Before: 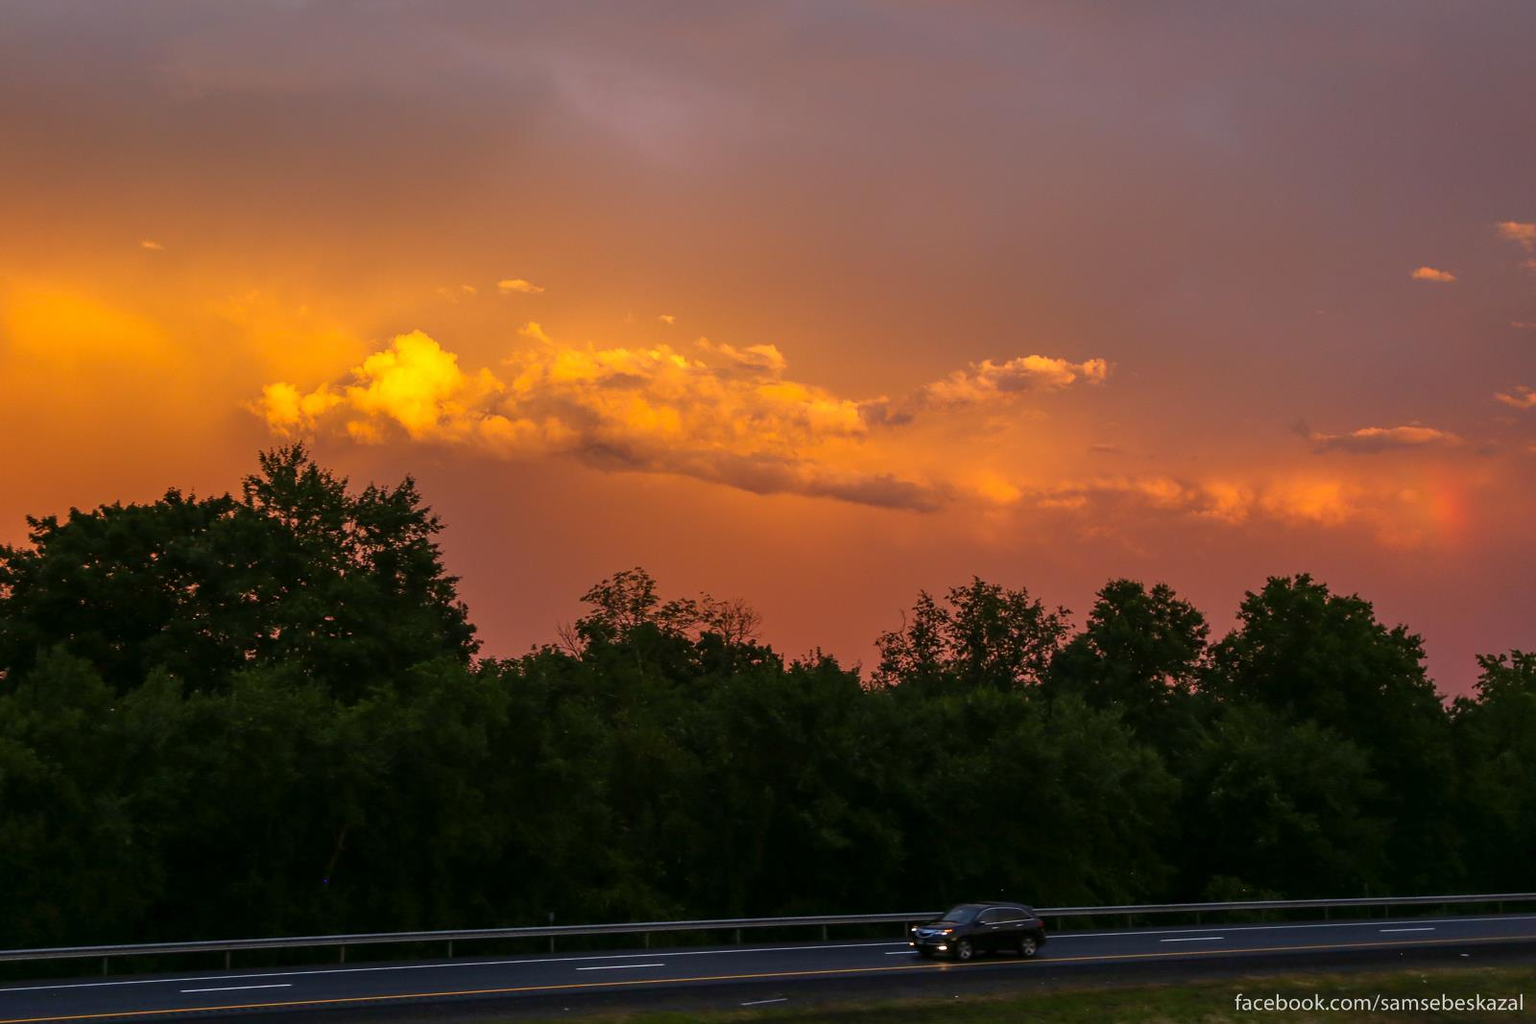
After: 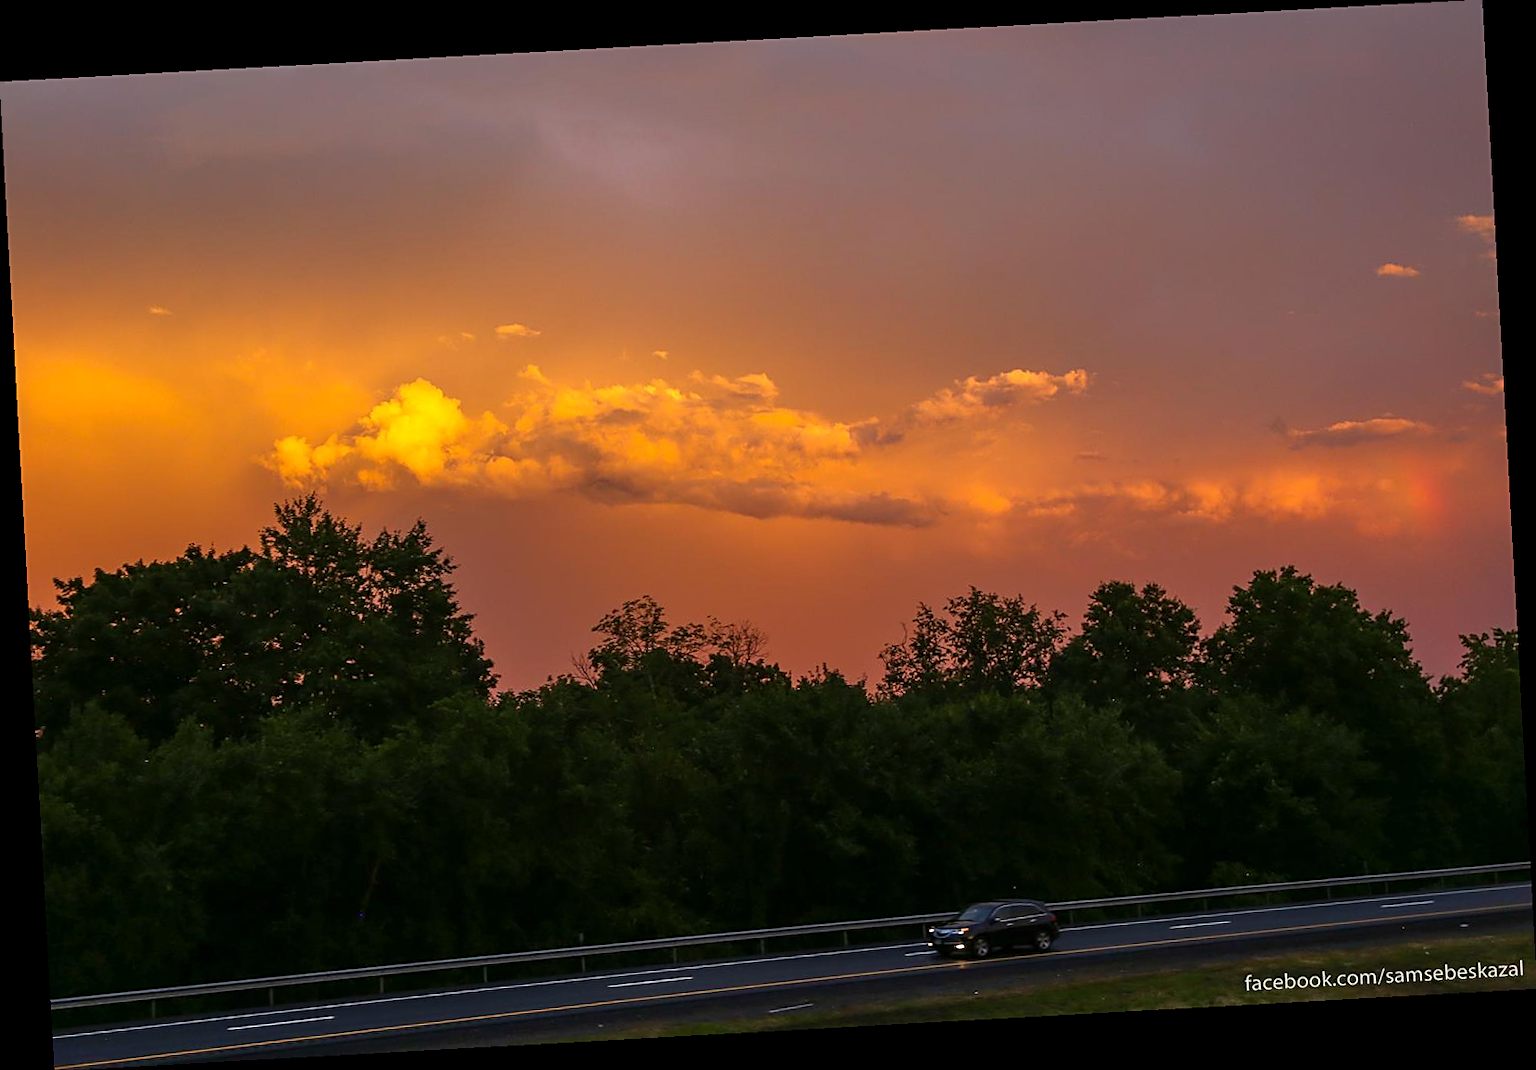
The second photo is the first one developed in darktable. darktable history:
rotate and perspective: rotation -3.18°, automatic cropping off
tone equalizer: on, module defaults
sharpen: on, module defaults
